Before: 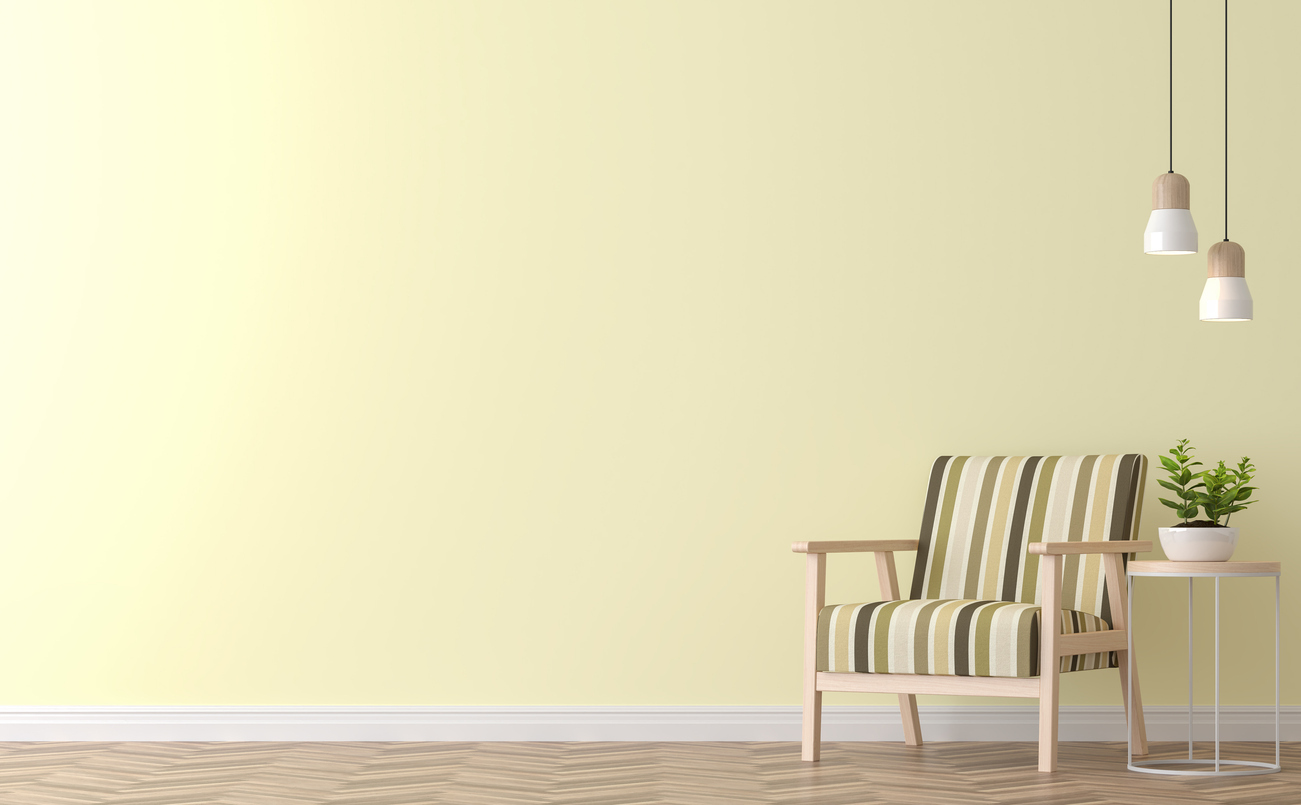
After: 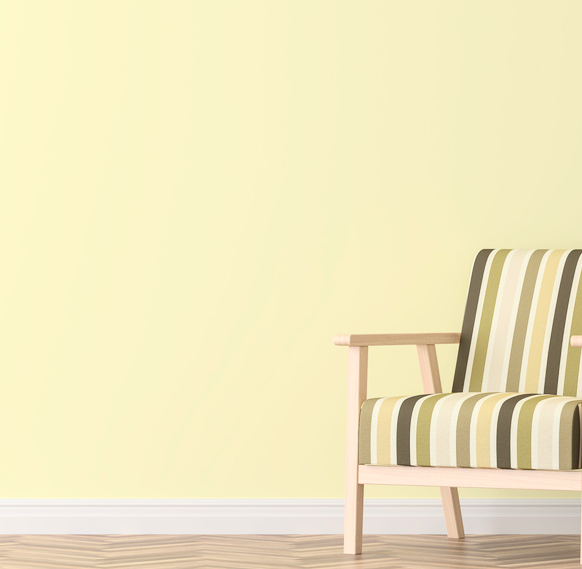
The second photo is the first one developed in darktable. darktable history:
crop: left 35.268%, top 25.831%, right 19.995%, bottom 3.453%
contrast brightness saturation: contrast 0.2, brightness 0.145, saturation 0.143
